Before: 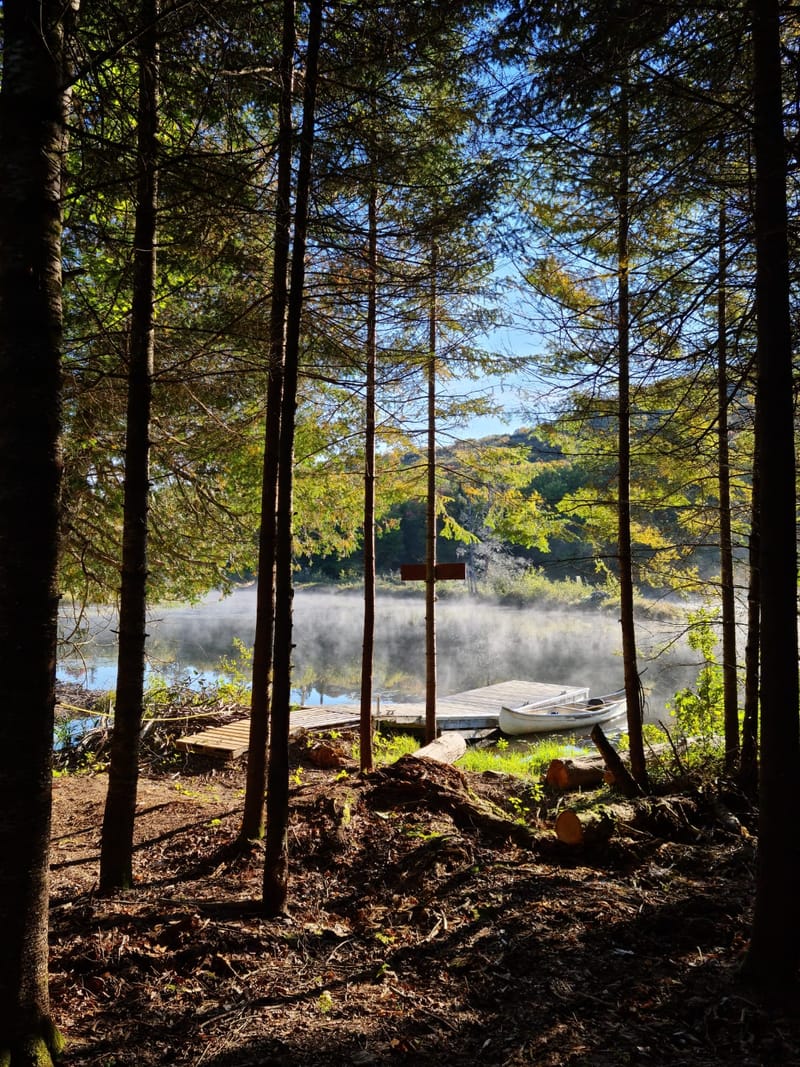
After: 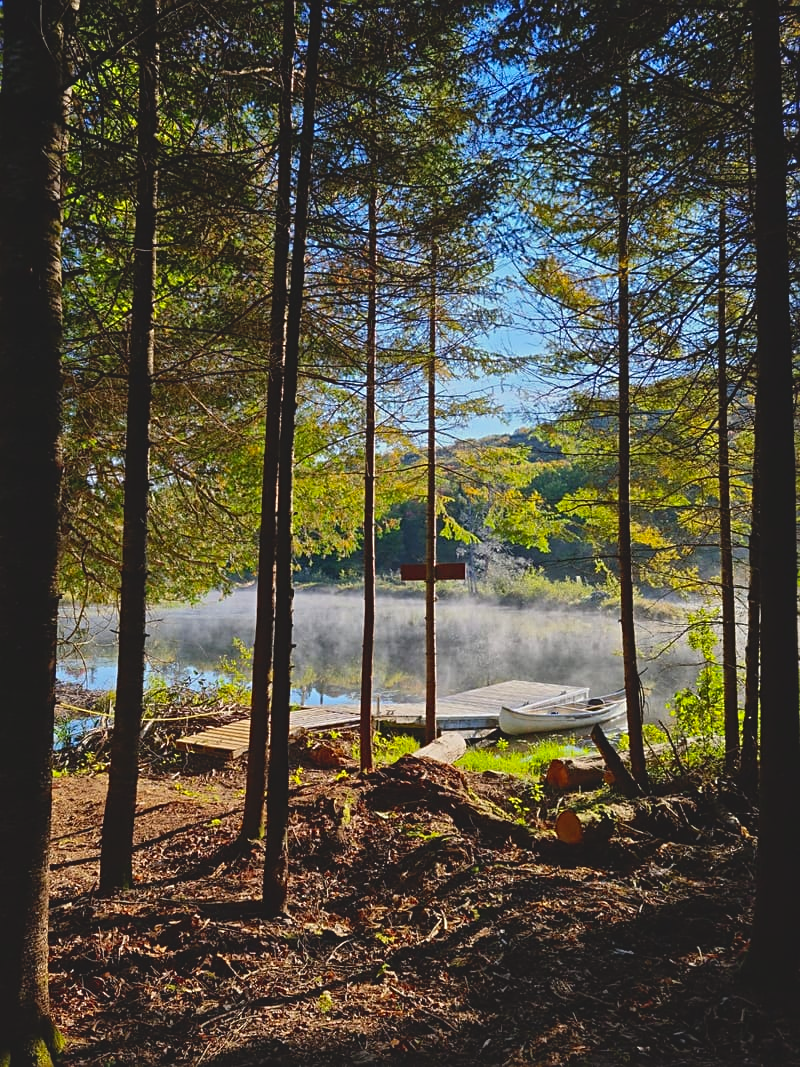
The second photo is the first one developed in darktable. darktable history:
contrast brightness saturation: contrast -0.206, saturation 0.186
sharpen: on, module defaults
